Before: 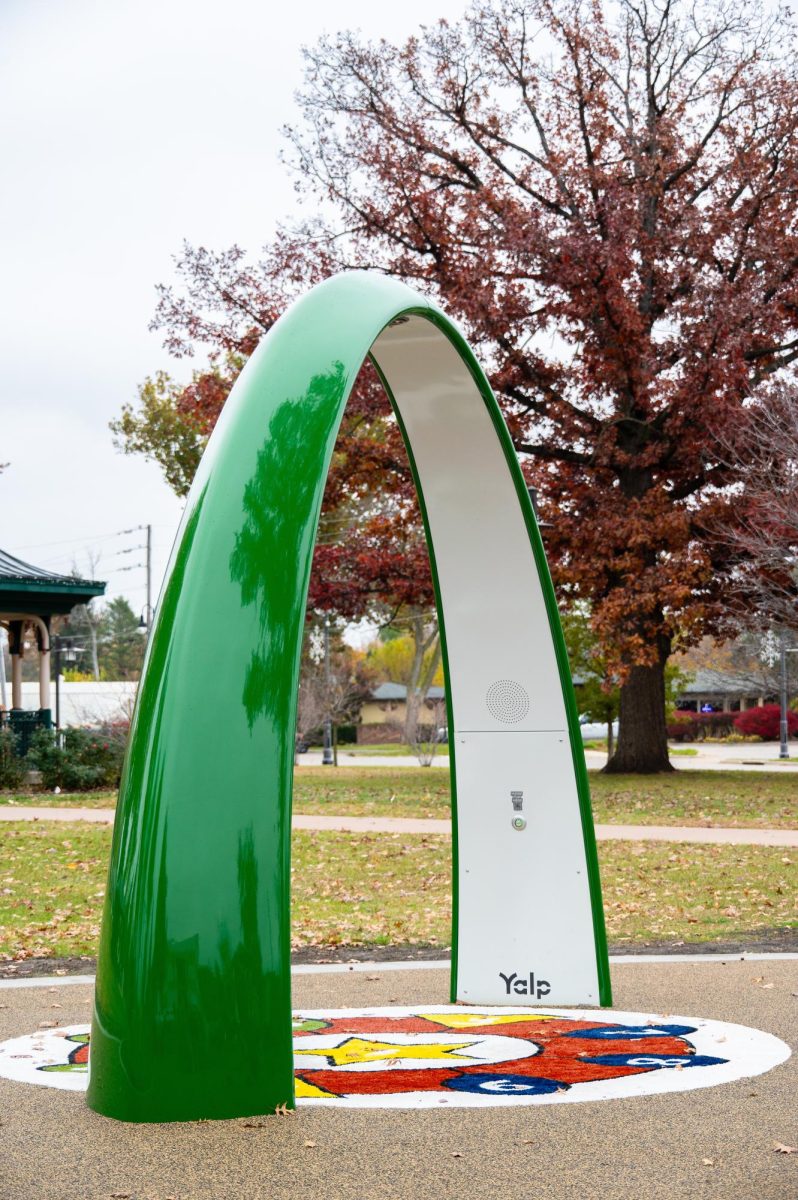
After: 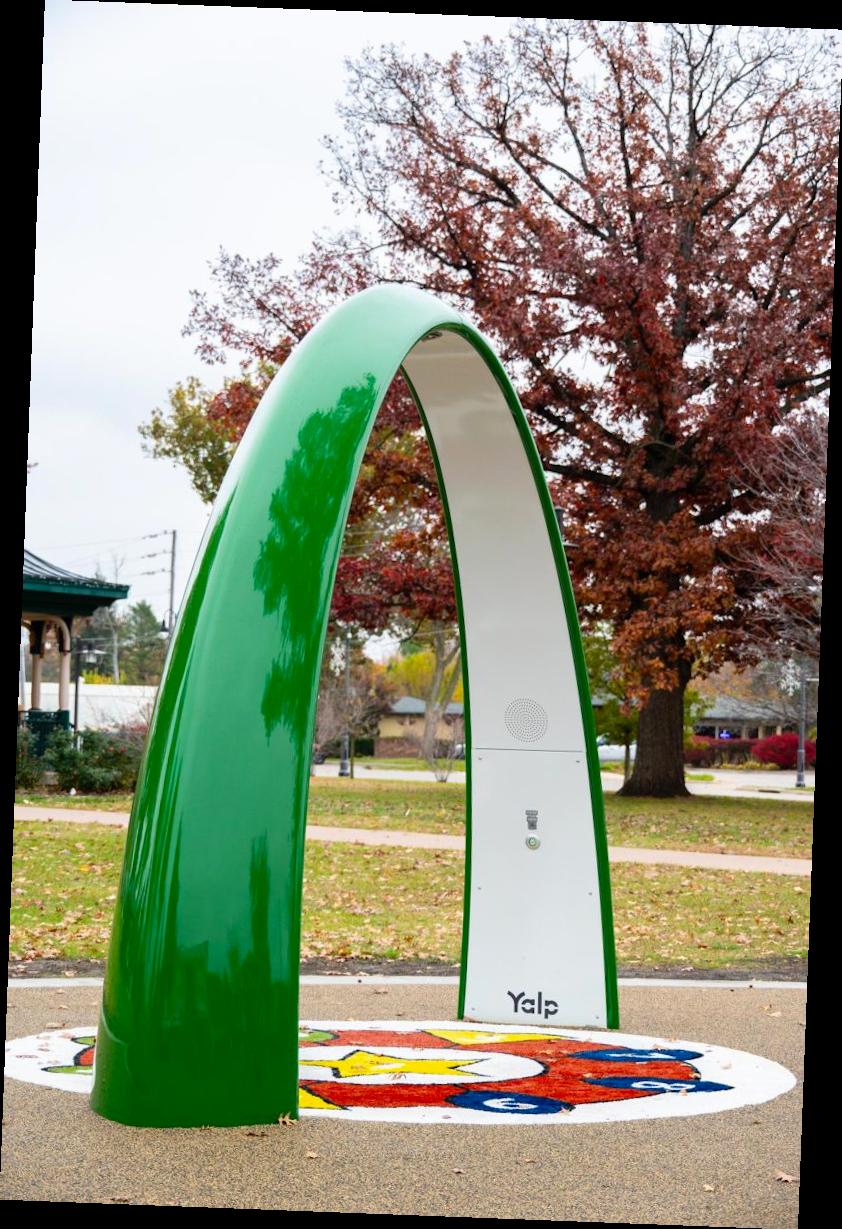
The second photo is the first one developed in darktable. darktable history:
color contrast: green-magenta contrast 1.1, blue-yellow contrast 1.1, unbound 0
rotate and perspective: rotation 2.17°, automatic cropping off
